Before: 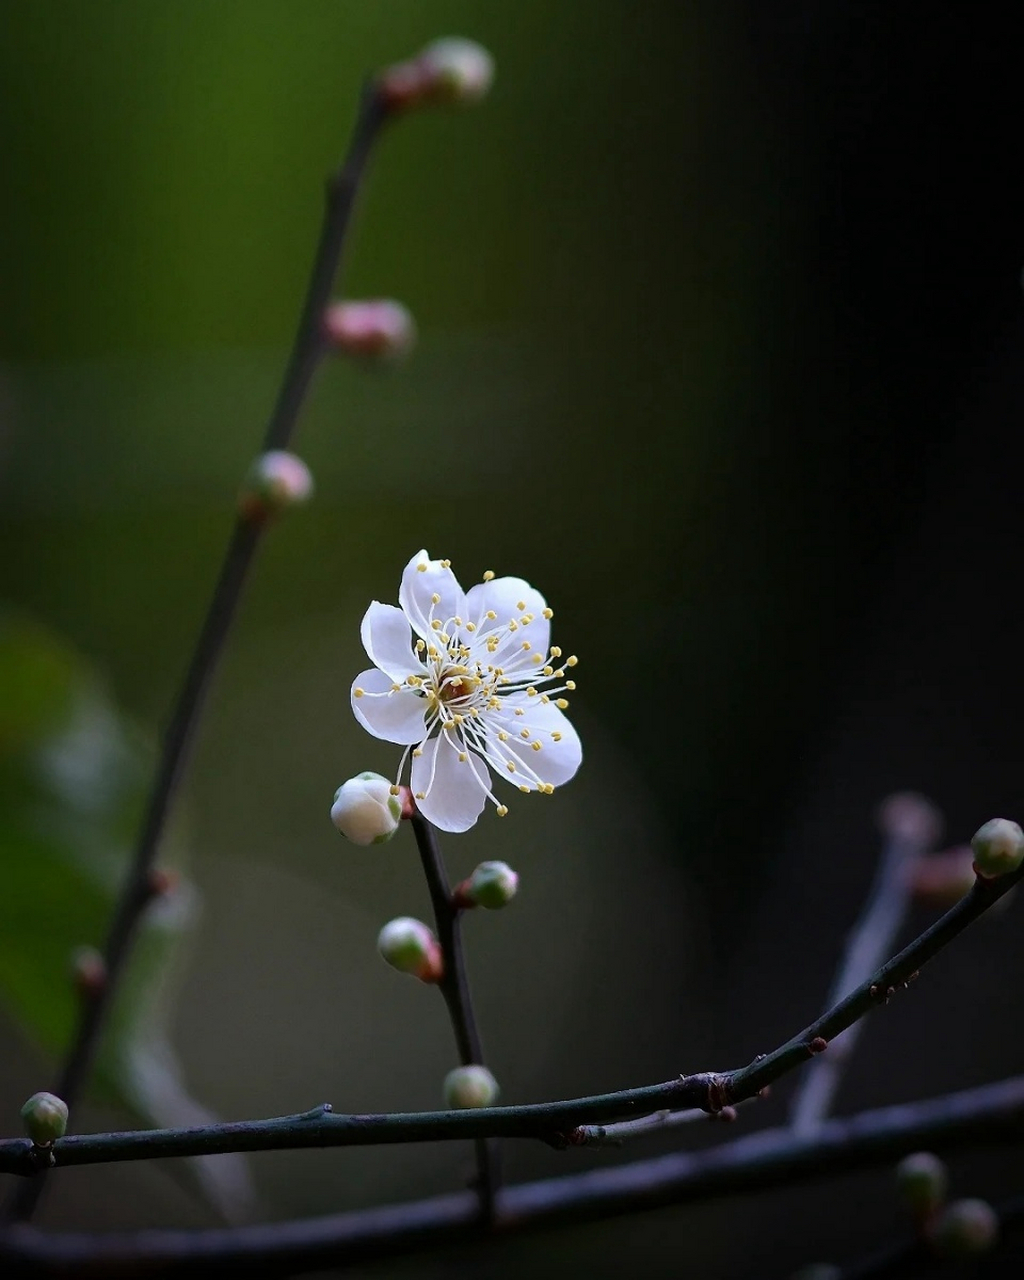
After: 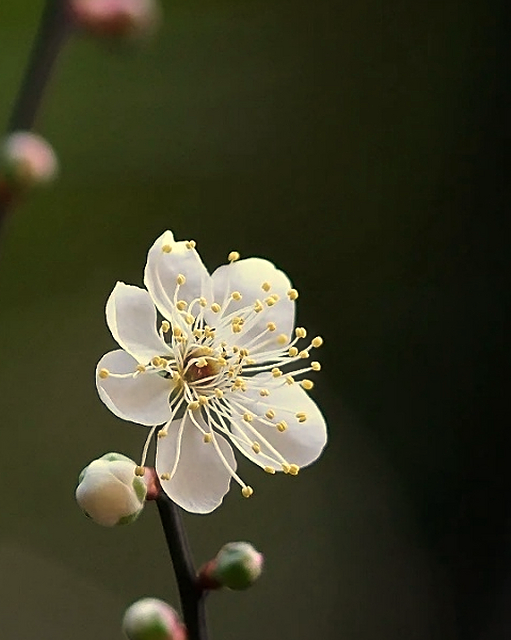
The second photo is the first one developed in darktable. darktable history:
crop: left 25%, top 25%, right 25%, bottom 25%
sharpen: on, module defaults
white balance: red 1.08, blue 0.791
haze removal: strength -0.05
